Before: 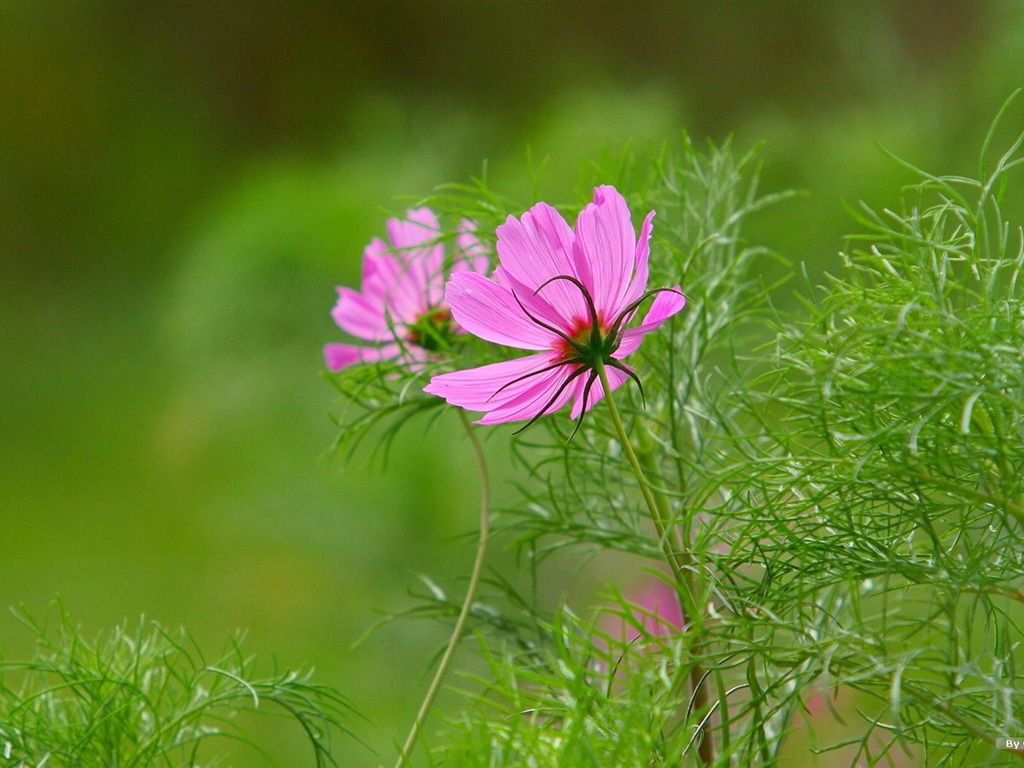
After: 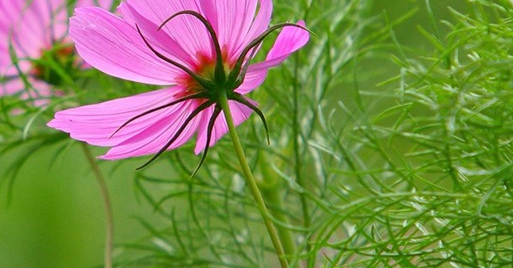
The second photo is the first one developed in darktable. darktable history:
crop: left 36.732%, top 34.625%, right 13.074%, bottom 30.375%
